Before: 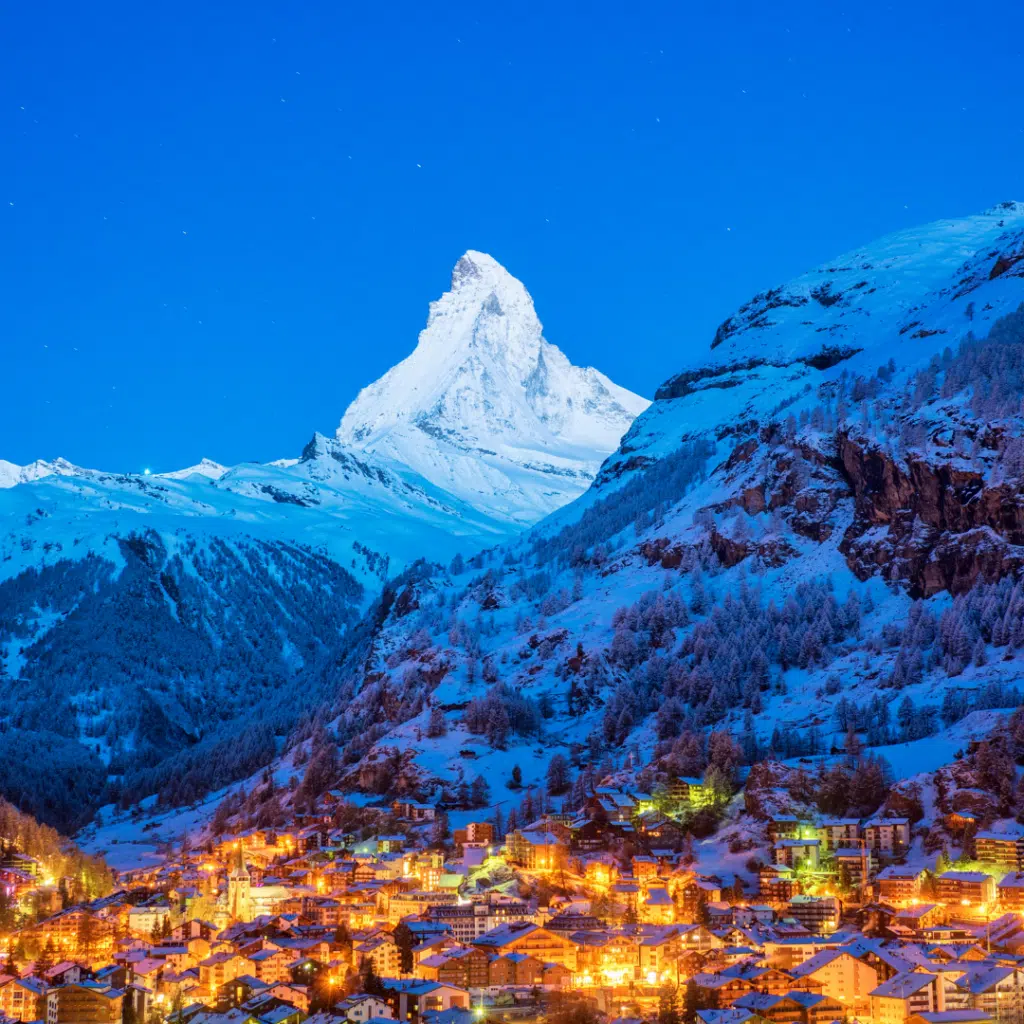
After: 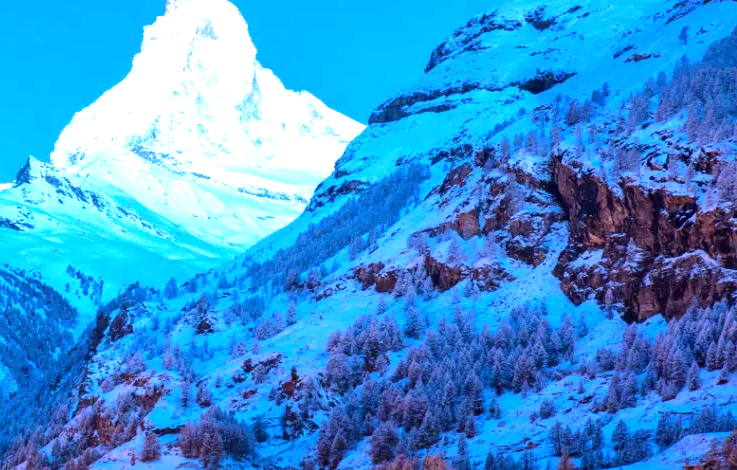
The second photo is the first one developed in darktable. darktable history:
crop and rotate: left 27.938%, top 27.046%, bottom 27.046%
exposure: exposure 1.137 EV, compensate highlight preservation false
